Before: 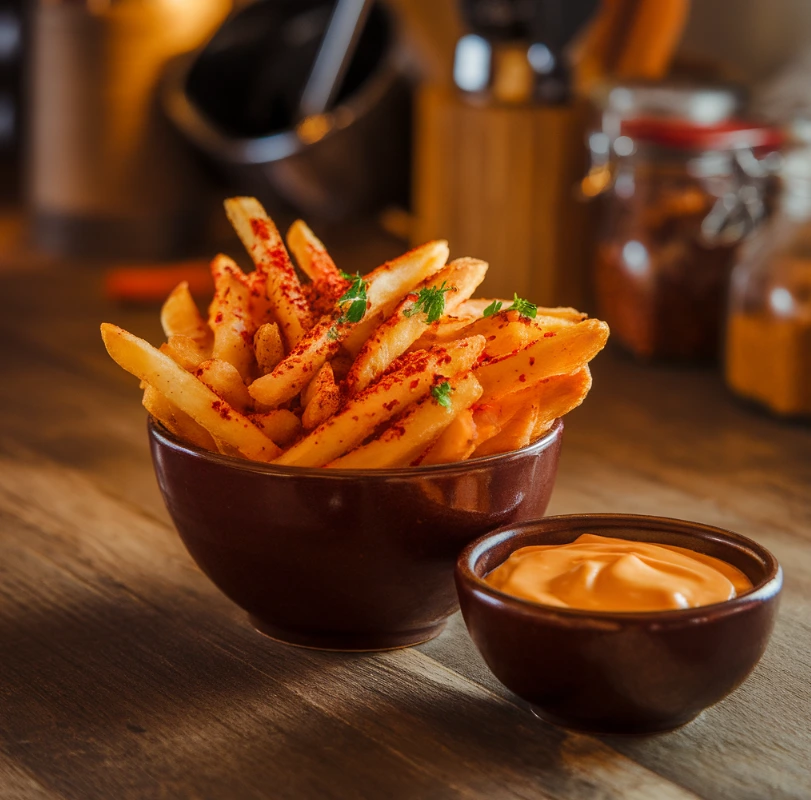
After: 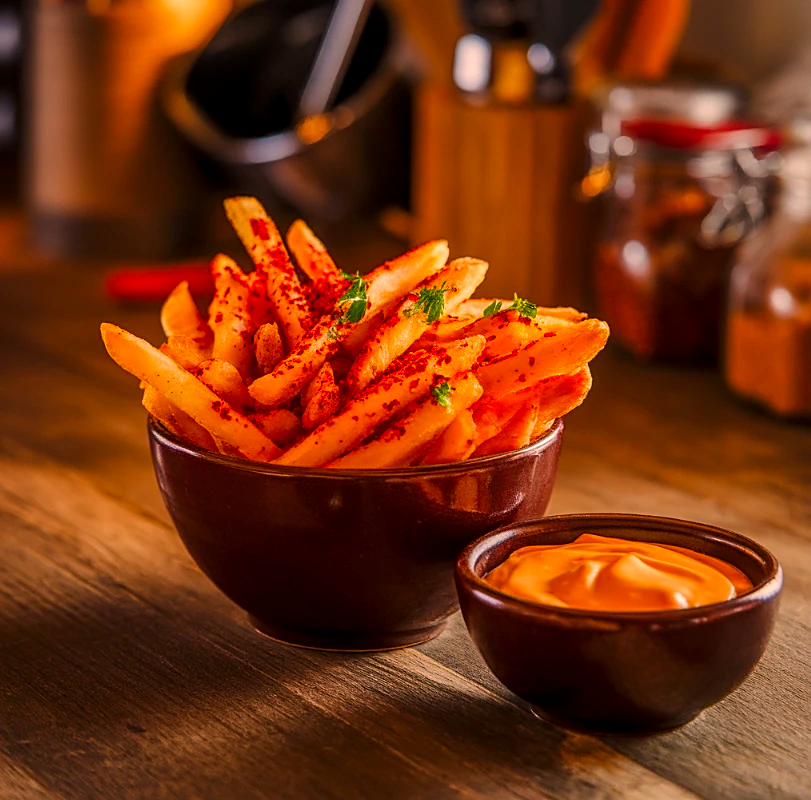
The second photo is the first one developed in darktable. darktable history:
color correction: highlights a* 21.23, highlights b* 19.33
contrast brightness saturation: saturation 0.182
sharpen: on, module defaults
local contrast: on, module defaults
